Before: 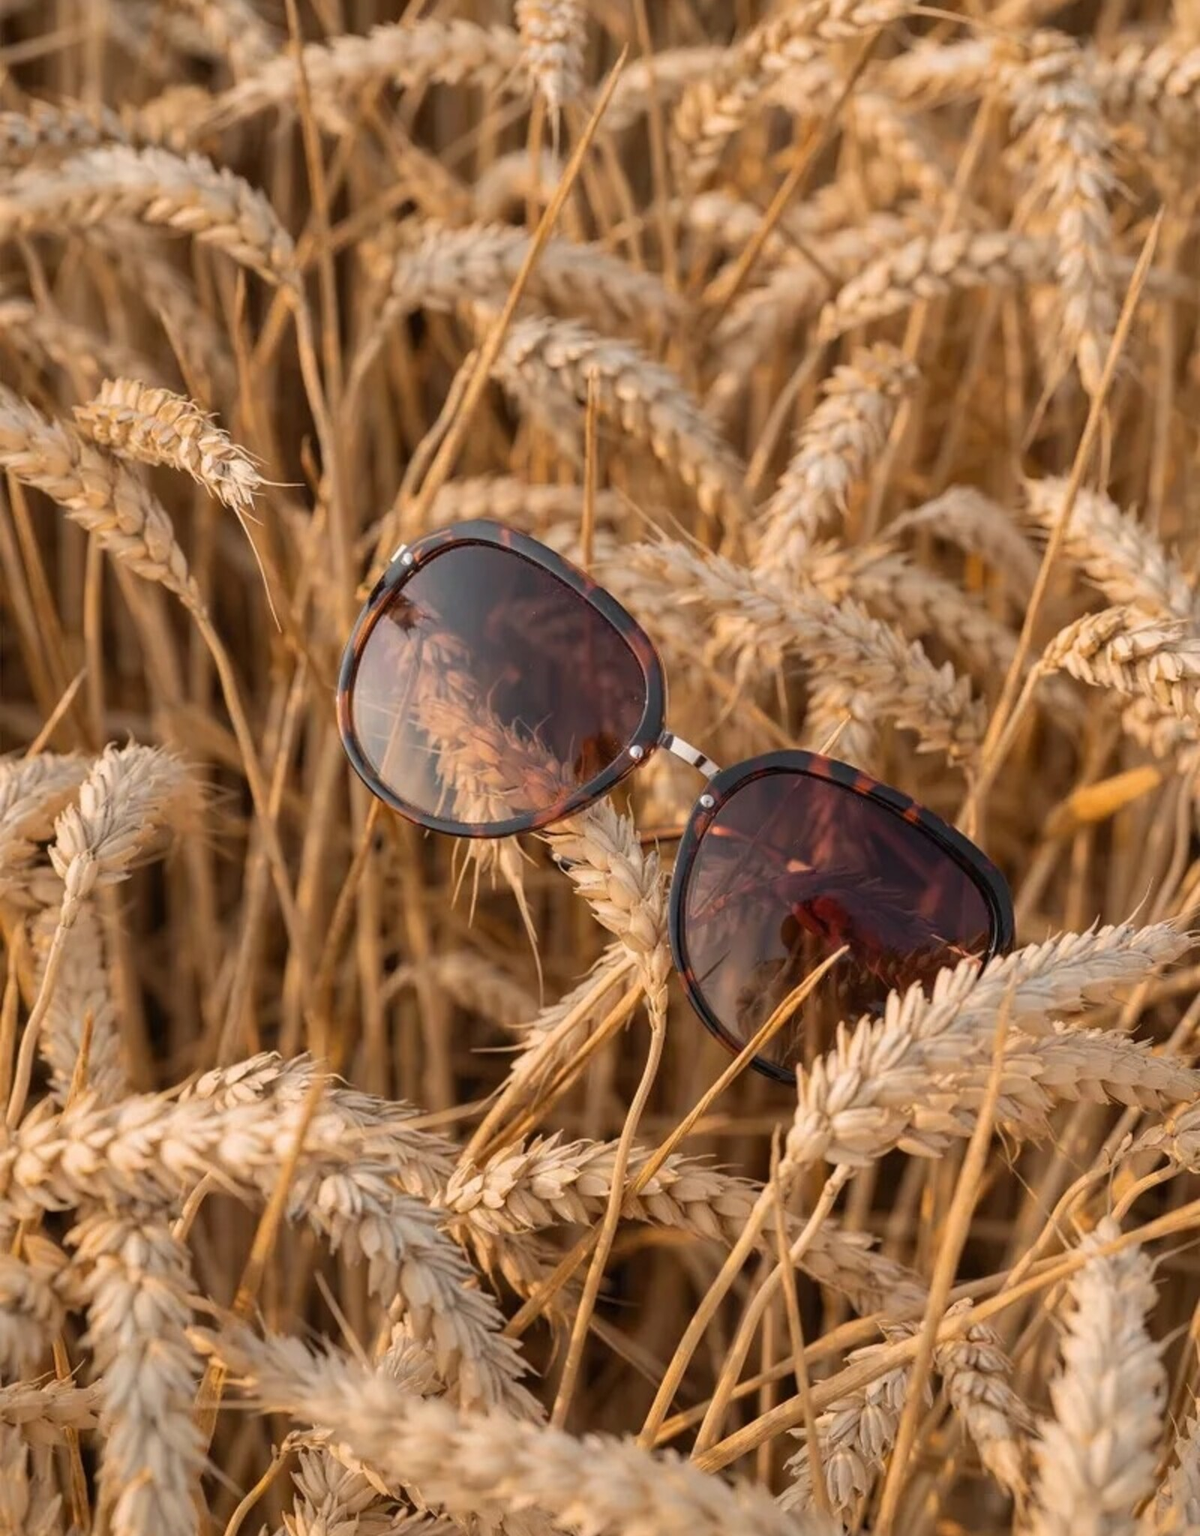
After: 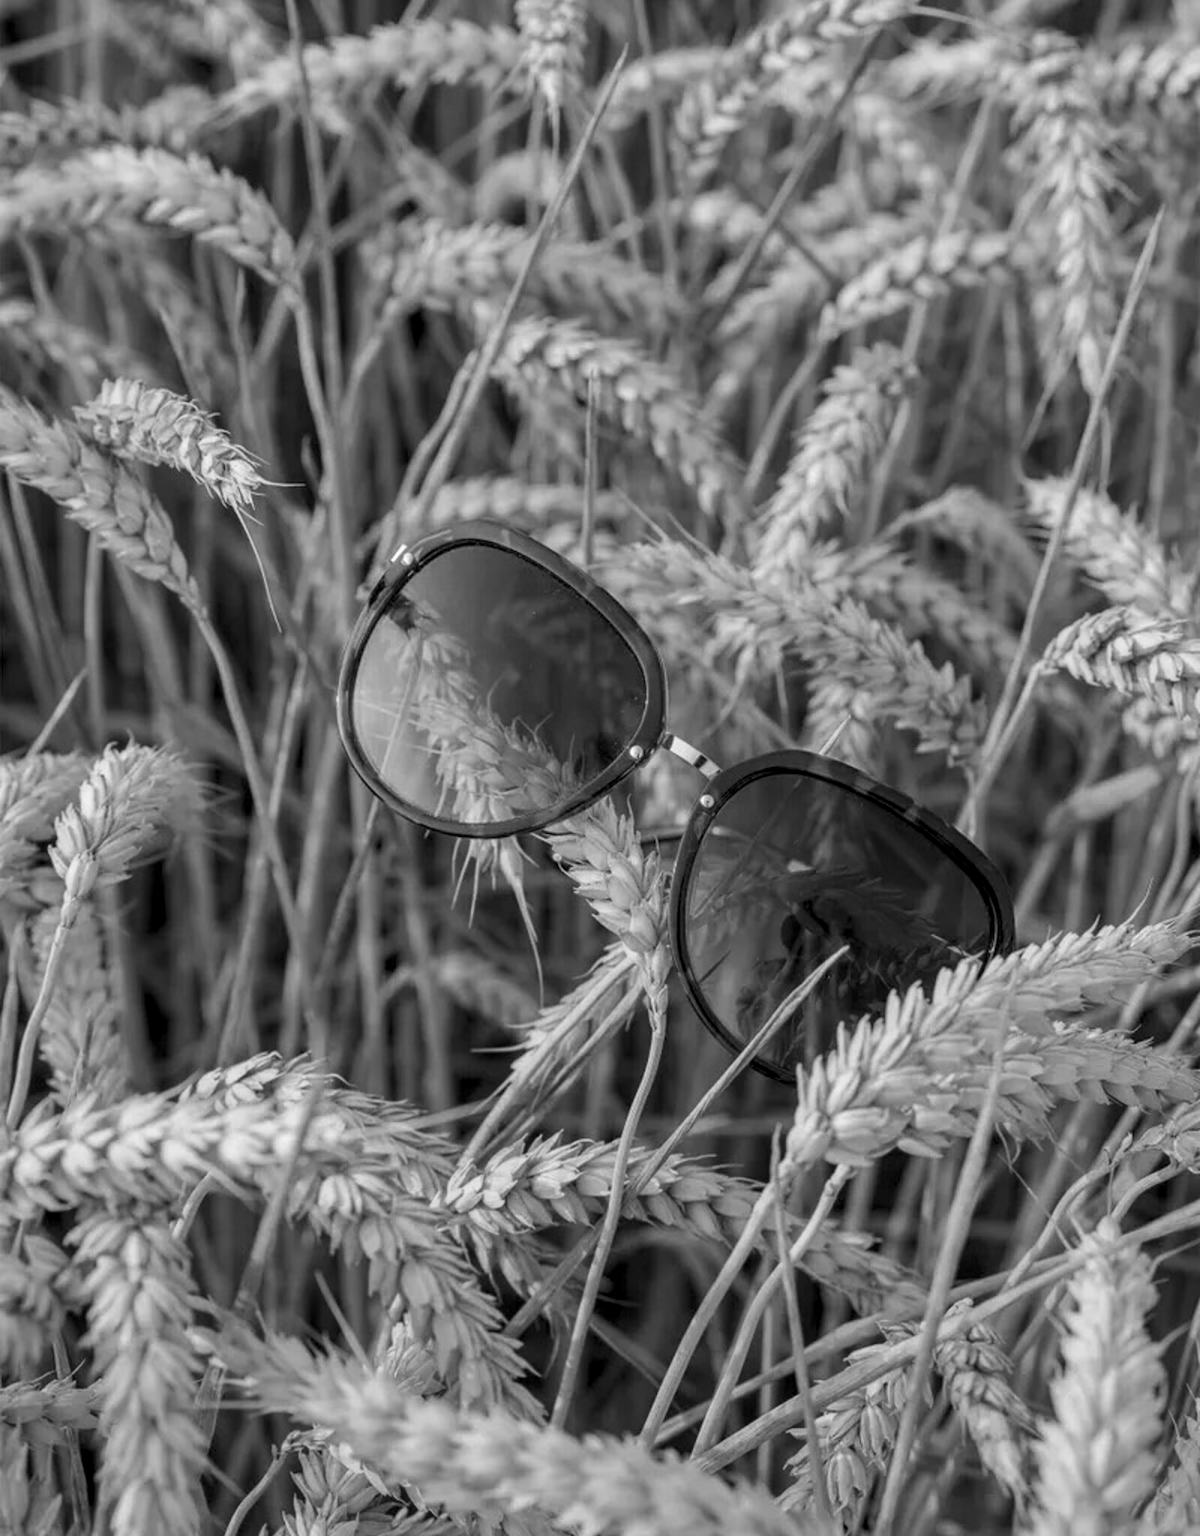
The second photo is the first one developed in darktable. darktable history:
velvia: on, module defaults
color calibration: output gray [0.22, 0.42, 0.37, 0], illuminant as shot in camera, x 0.358, y 0.373, temperature 4628.91 K
color balance rgb: perceptual saturation grading › global saturation 19.808%, global vibrance 20%
local contrast: detail 130%
